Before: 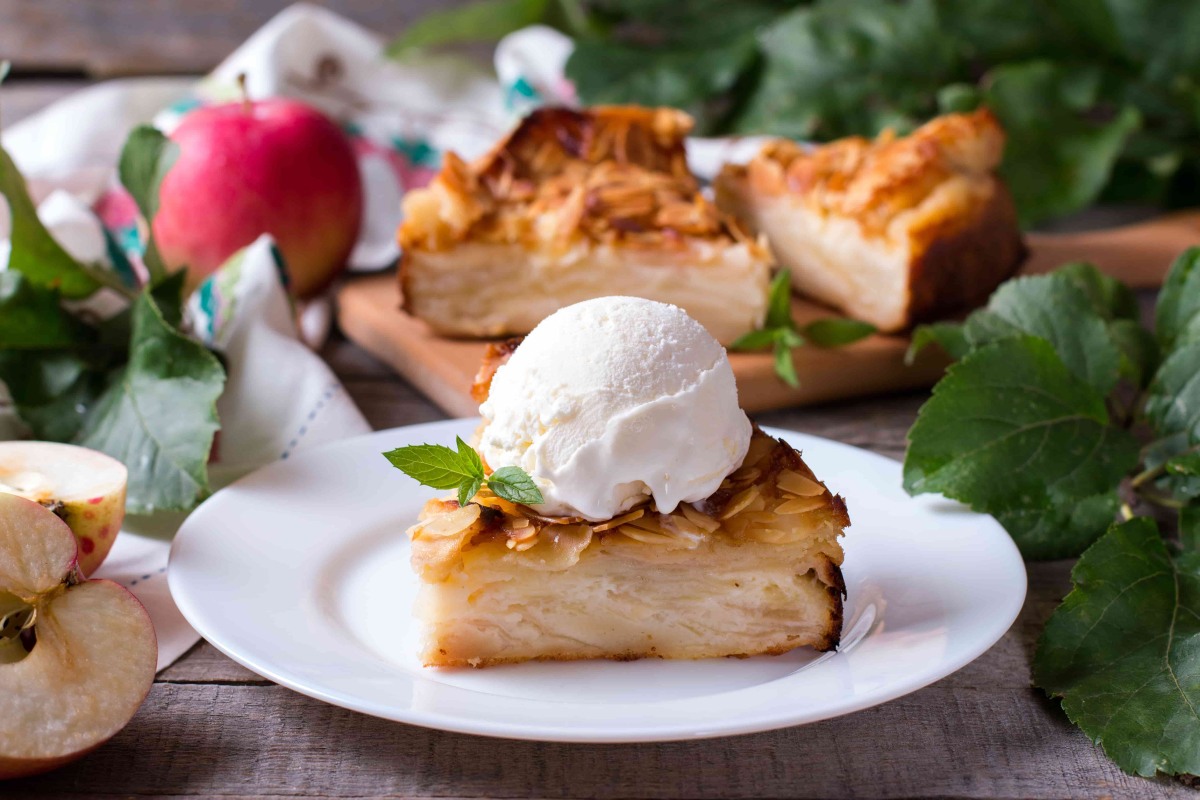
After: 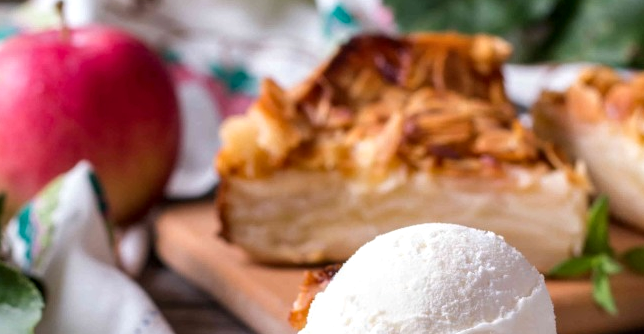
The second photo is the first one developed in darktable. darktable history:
local contrast: on, module defaults
crop: left 15.226%, top 9.133%, right 31.106%, bottom 49.078%
